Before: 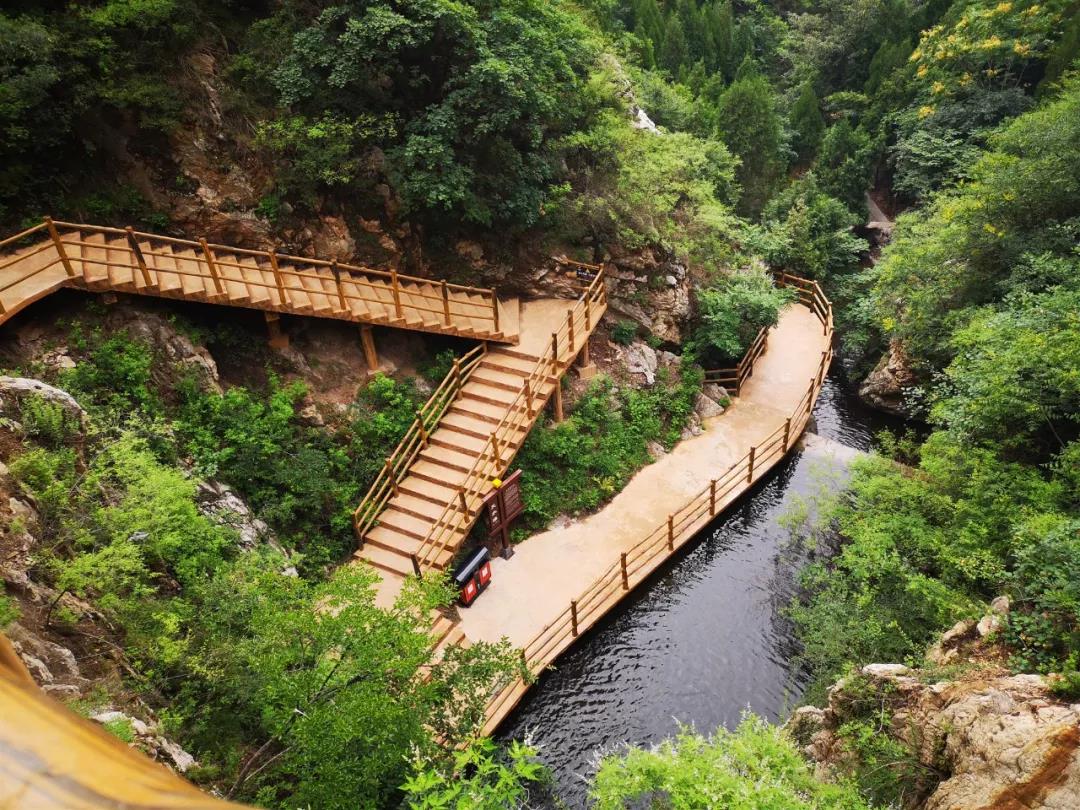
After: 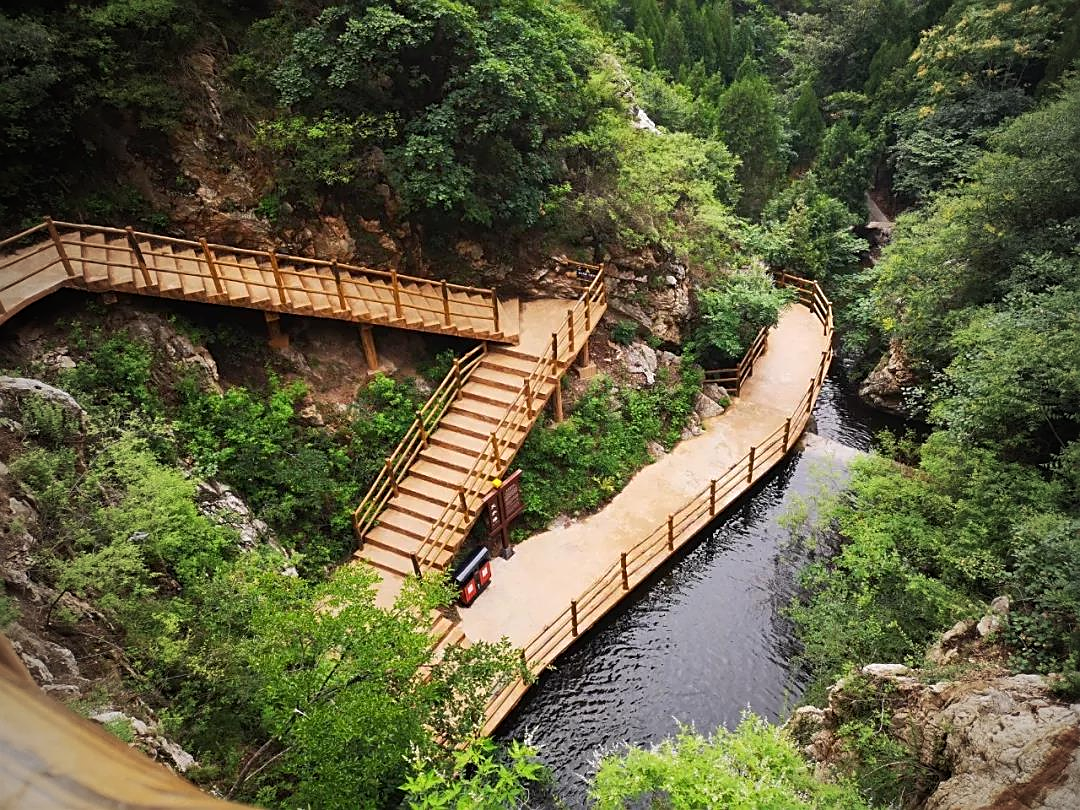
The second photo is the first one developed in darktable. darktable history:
sharpen: on, module defaults
vignetting: fall-off start 97%, fall-off radius 100%, width/height ratio 0.609, unbound false
